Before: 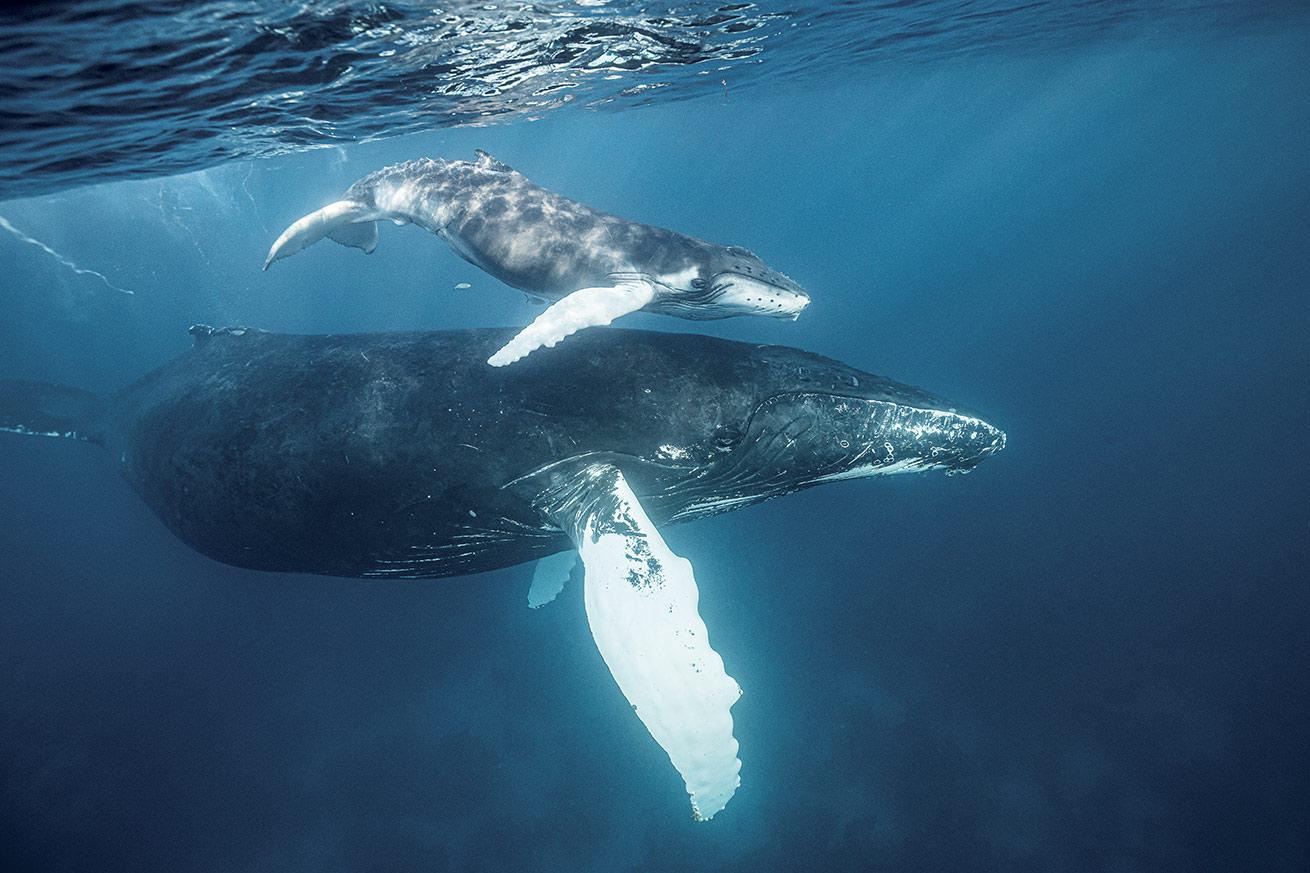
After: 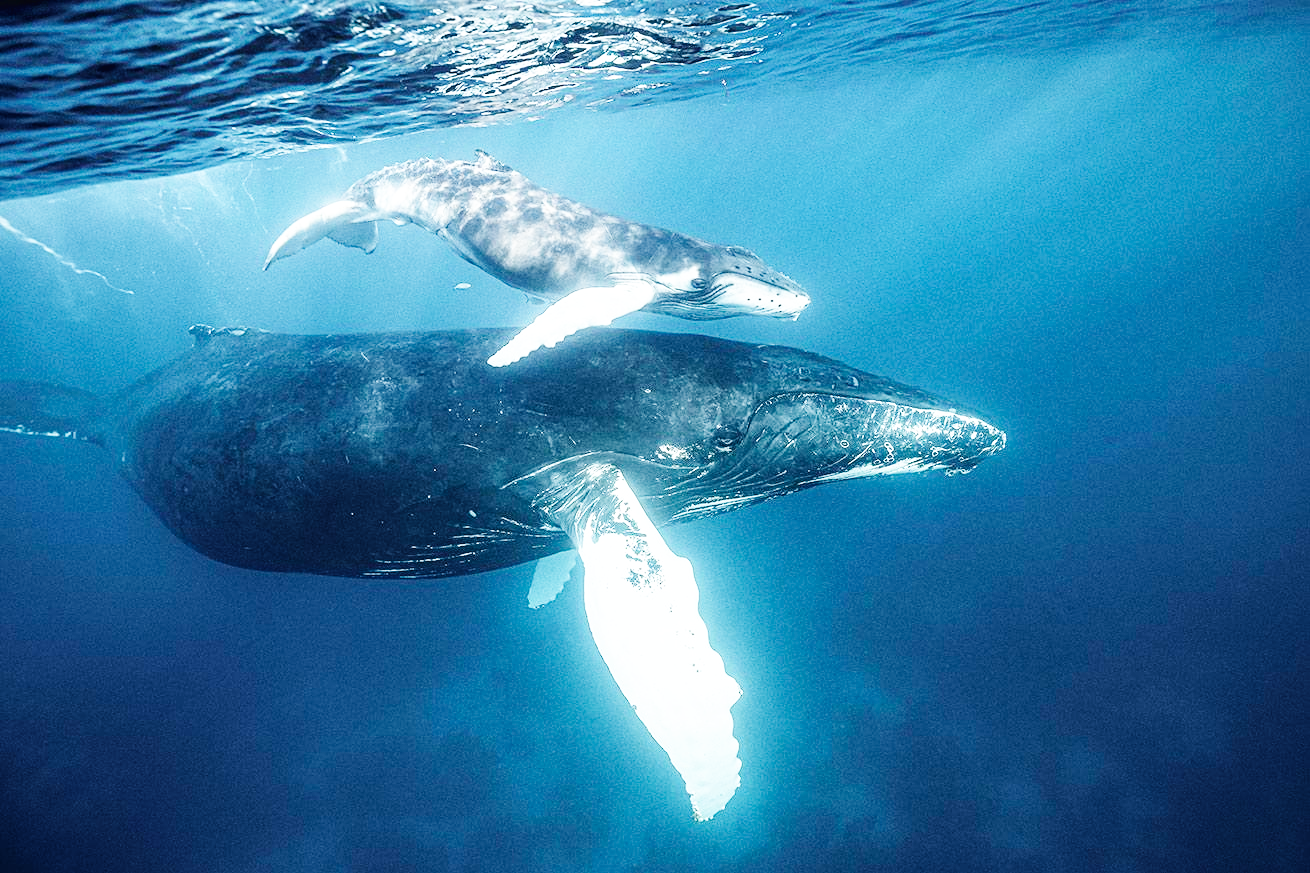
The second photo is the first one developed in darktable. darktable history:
contrast brightness saturation: saturation -0.05
base curve: curves: ch0 [(0, 0.003) (0.001, 0.002) (0.006, 0.004) (0.02, 0.022) (0.048, 0.086) (0.094, 0.234) (0.162, 0.431) (0.258, 0.629) (0.385, 0.8) (0.548, 0.918) (0.751, 0.988) (1, 1)], preserve colors none
tone equalizer: on, module defaults
